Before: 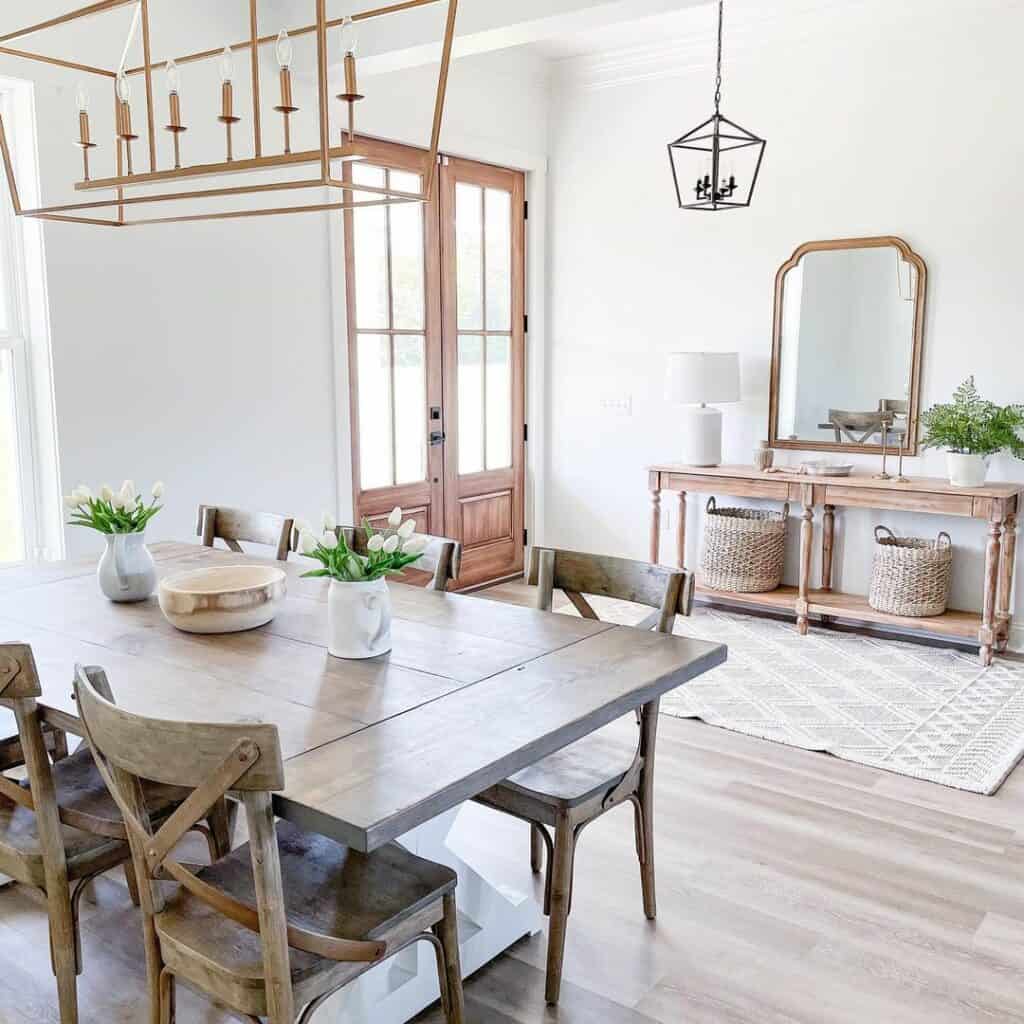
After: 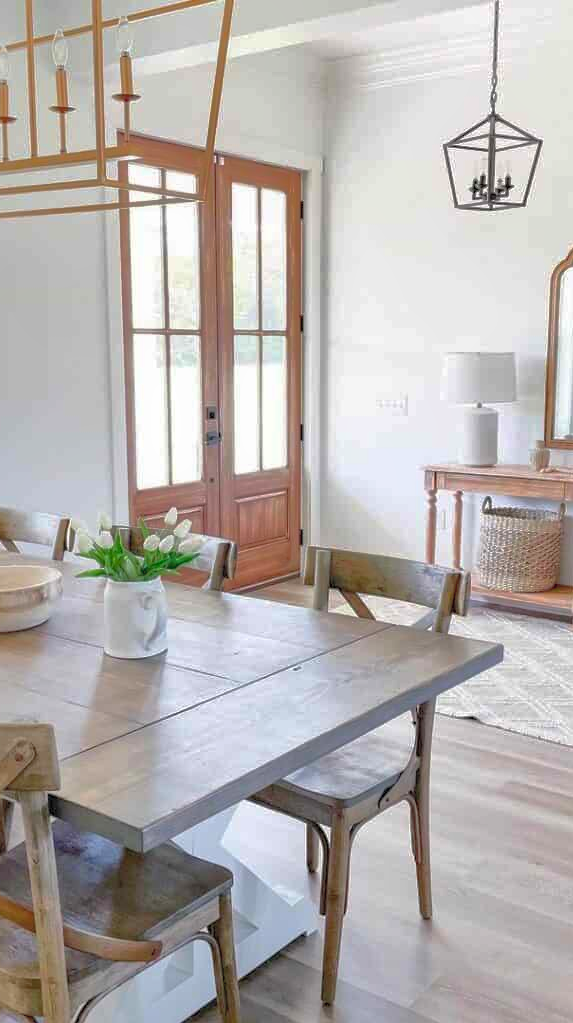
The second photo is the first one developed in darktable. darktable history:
tone equalizer: smoothing diameter 2.03%, edges refinement/feathering 19.83, mask exposure compensation -1.57 EV, filter diffusion 5
contrast brightness saturation: brightness 0.085, saturation 0.193
shadows and highlights: shadows 59.72, highlights -59.97
crop: left 21.94%, right 22.013%, bottom 0.004%
